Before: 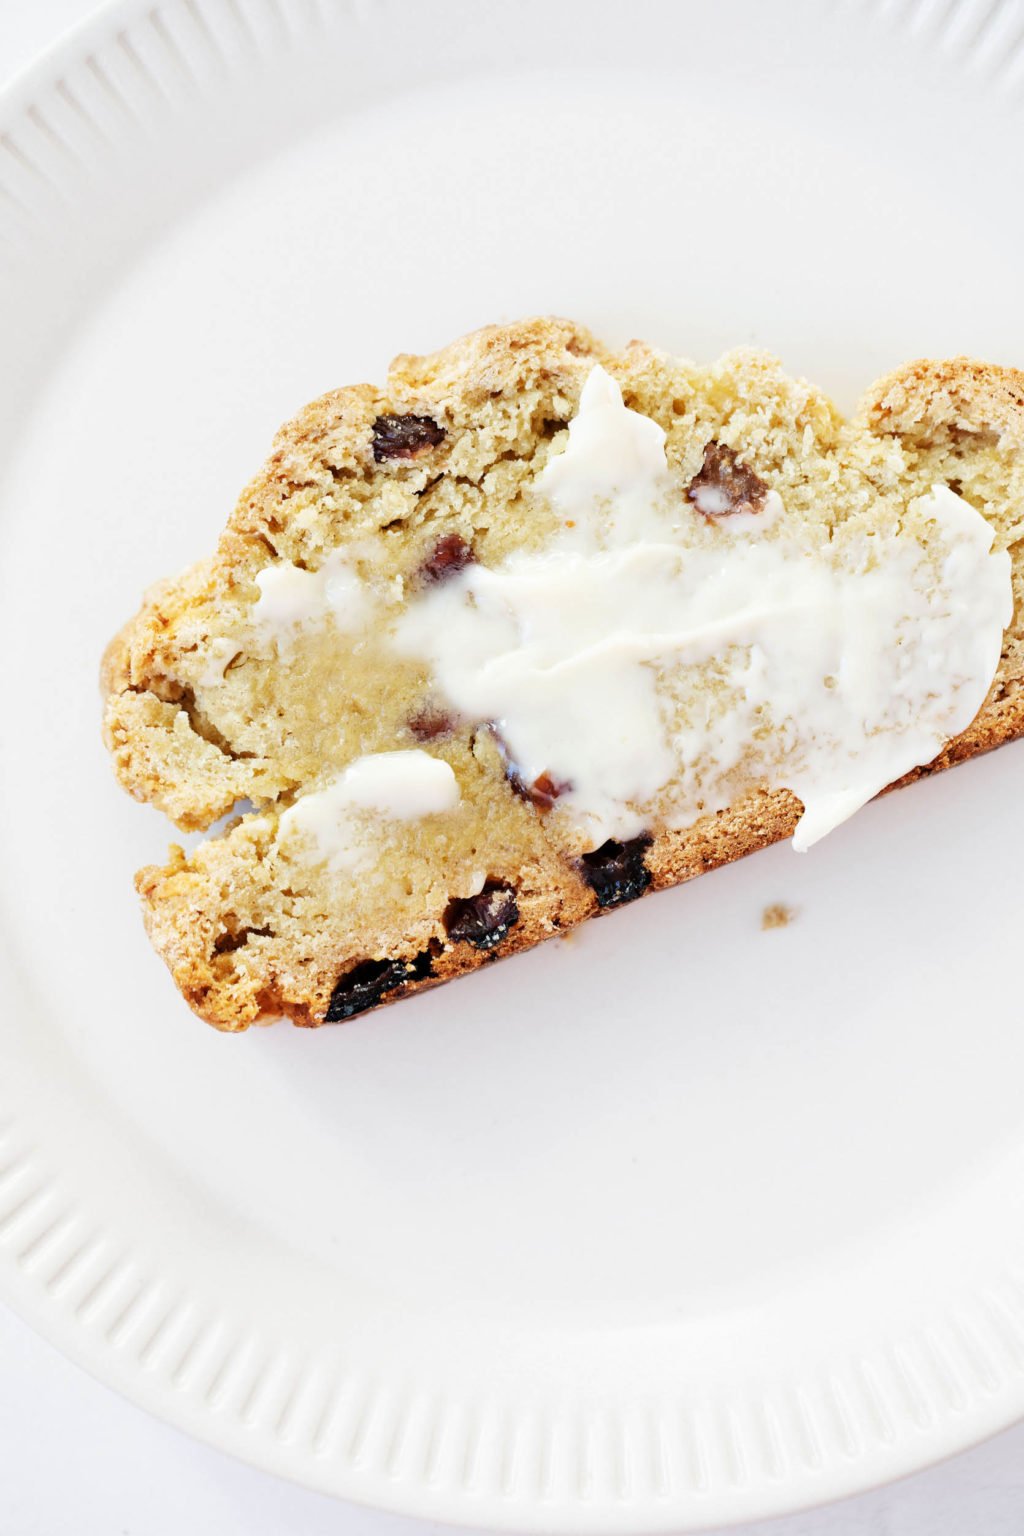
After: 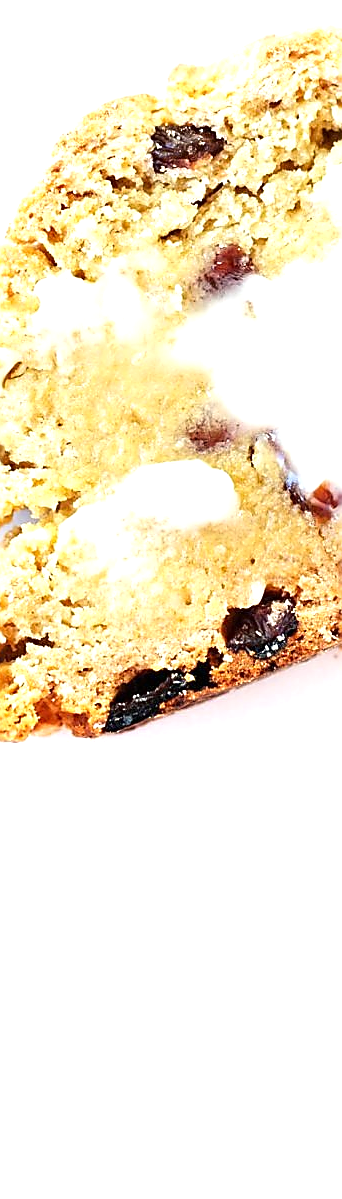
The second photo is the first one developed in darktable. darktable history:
crop and rotate: left 21.671%, top 18.883%, right 44.884%, bottom 2.999%
contrast brightness saturation: contrast 0.041, saturation 0.07
exposure: black level correction 0, exposure 0.697 EV, compensate highlight preservation false
sharpen: radius 1.381, amount 1.241, threshold 0.702
